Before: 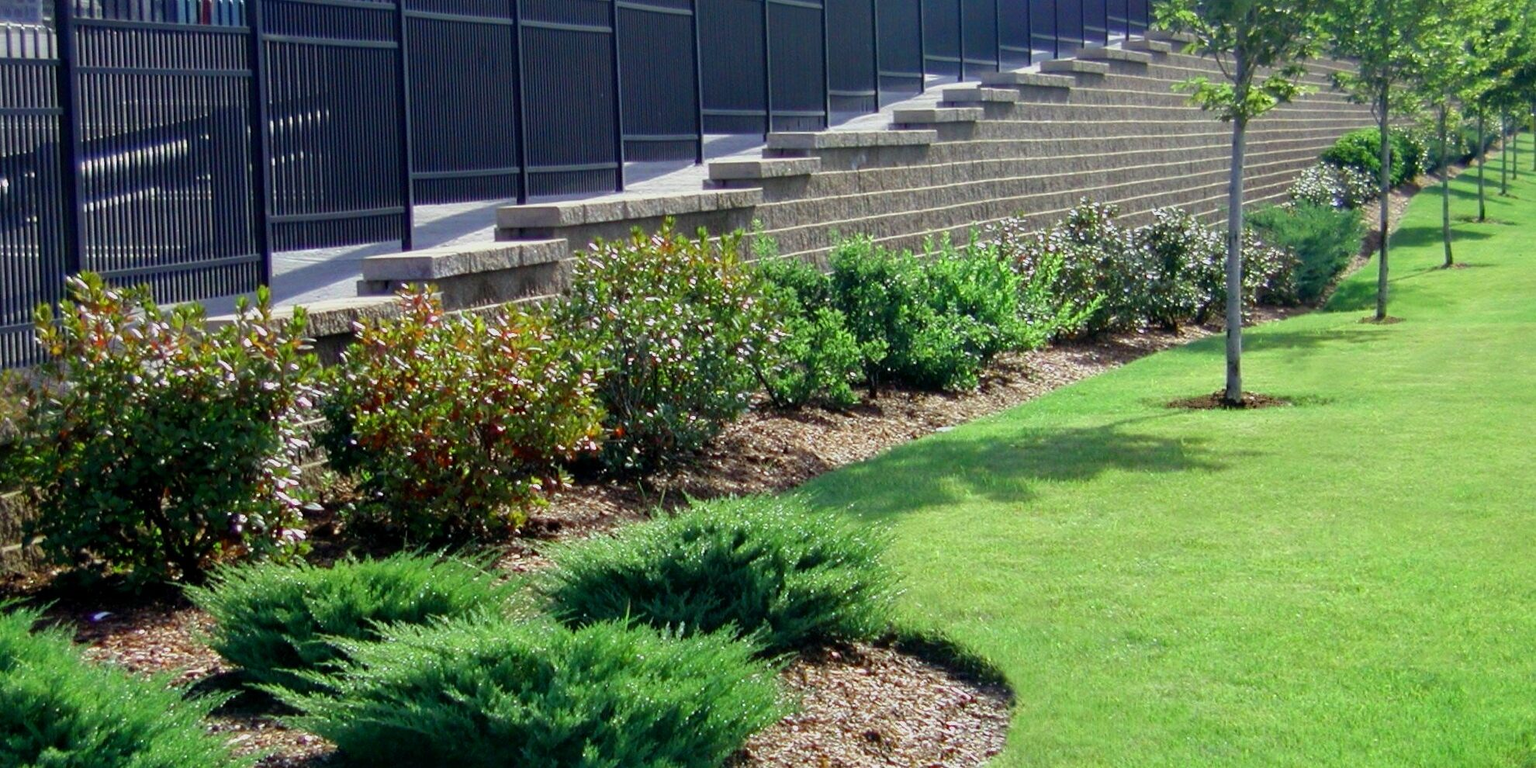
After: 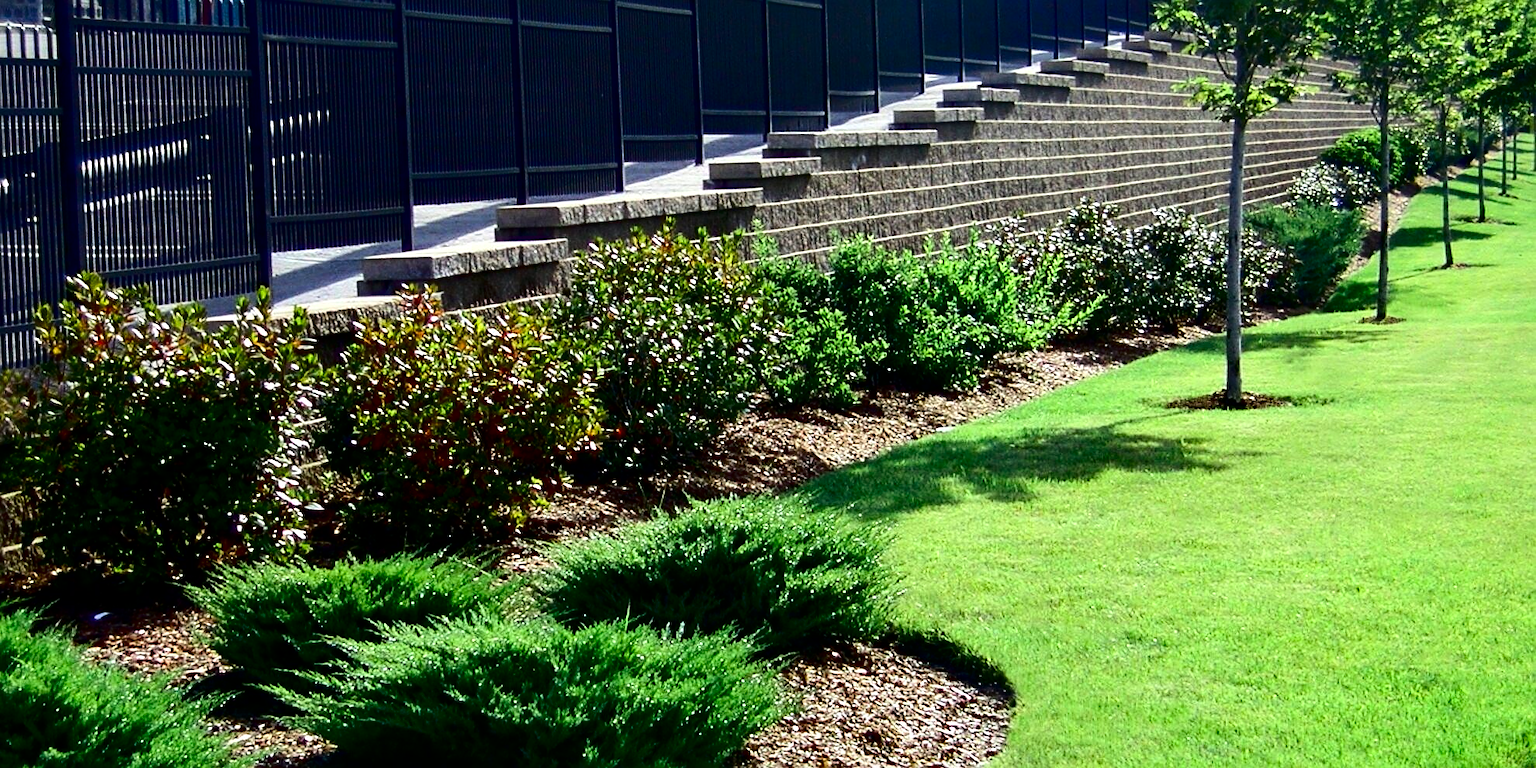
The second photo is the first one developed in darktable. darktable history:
tone equalizer: -8 EV -0.423 EV, -7 EV -0.417 EV, -6 EV -0.373 EV, -5 EV -0.185 EV, -3 EV 0.256 EV, -2 EV 0.337 EV, -1 EV 0.373 EV, +0 EV 0.393 EV, edges refinement/feathering 500, mask exposure compensation -1.57 EV, preserve details no
sharpen: on, module defaults
contrast brightness saturation: contrast 0.241, brightness -0.222, saturation 0.138
